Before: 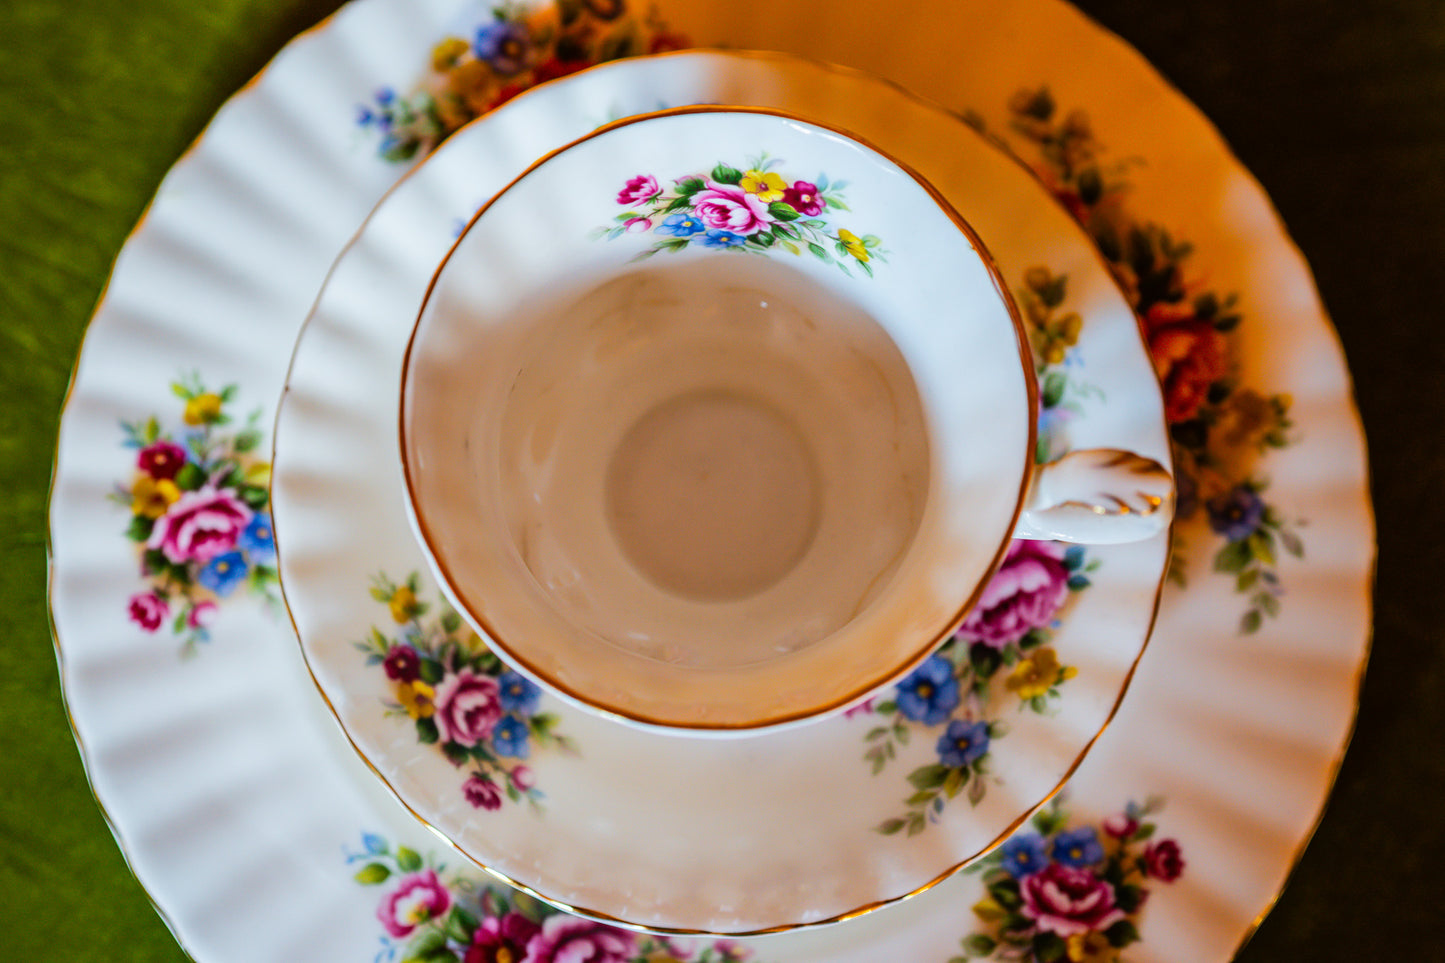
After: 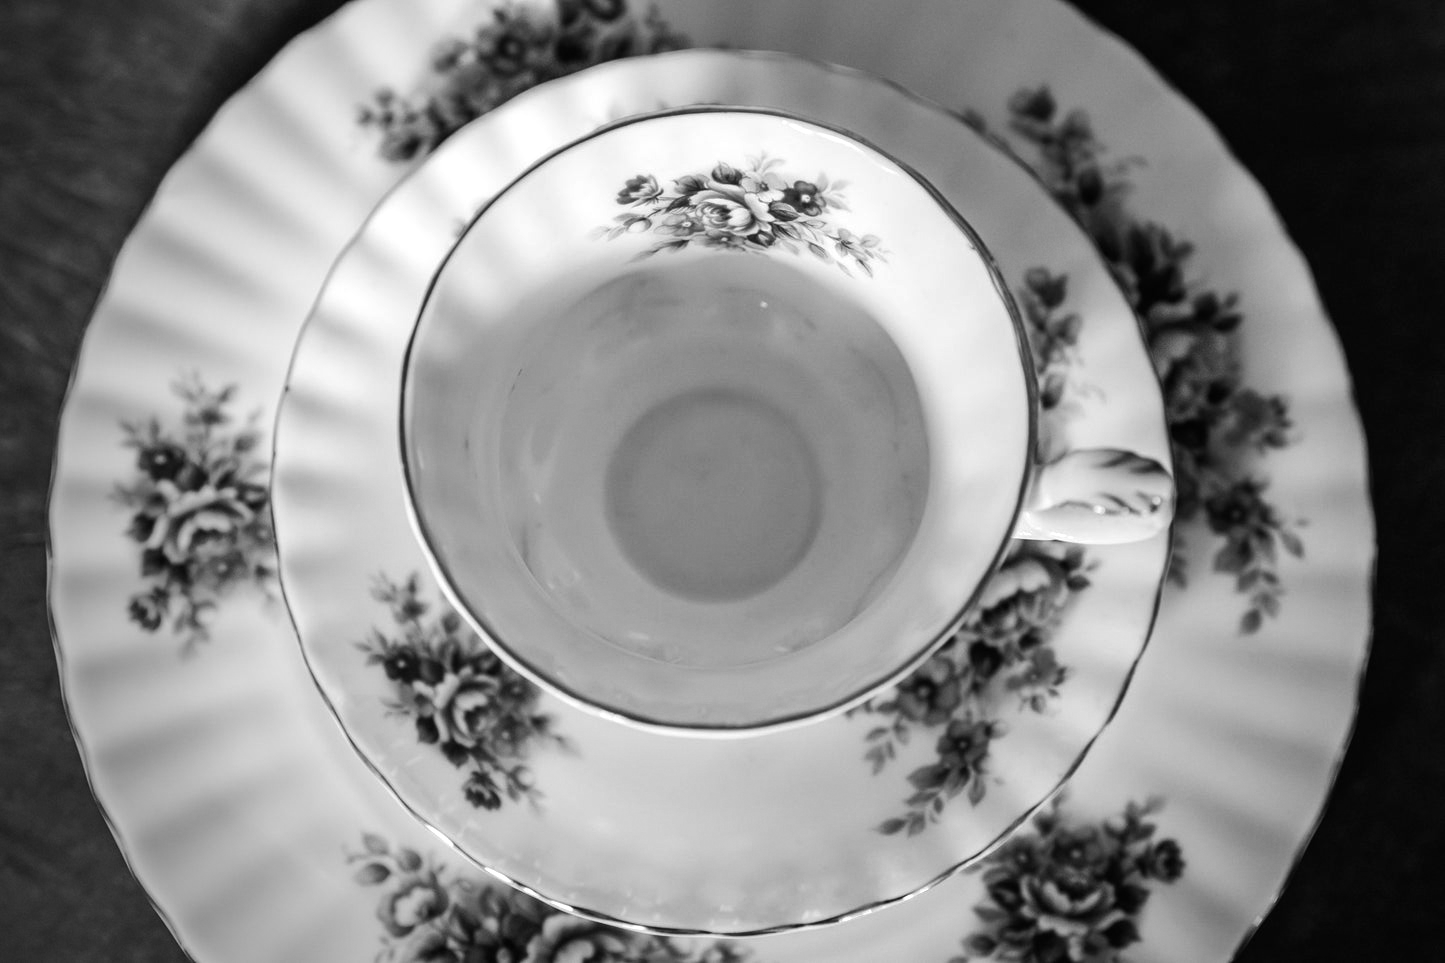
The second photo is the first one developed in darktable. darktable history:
vignetting: fall-off start 73.57%, center (0.22, -0.235)
monochrome: a -6.99, b 35.61, size 1.4
tone equalizer: -8 EV -0.417 EV, -7 EV -0.389 EV, -6 EV -0.333 EV, -5 EV -0.222 EV, -3 EV 0.222 EV, -2 EV 0.333 EV, -1 EV 0.389 EV, +0 EV 0.417 EV, edges refinement/feathering 500, mask exposure compensation -1.57 EV, preserve details no
